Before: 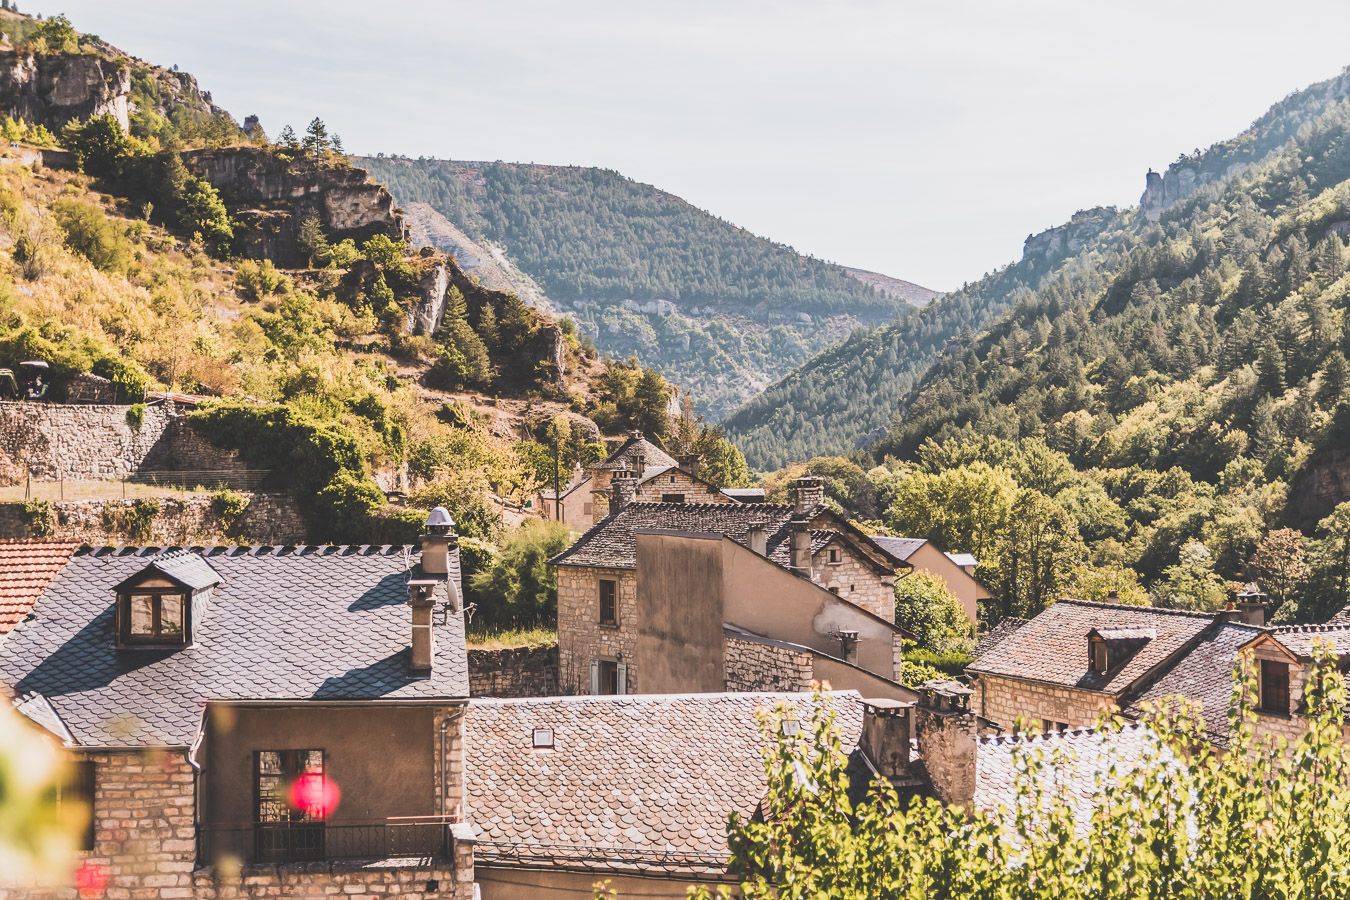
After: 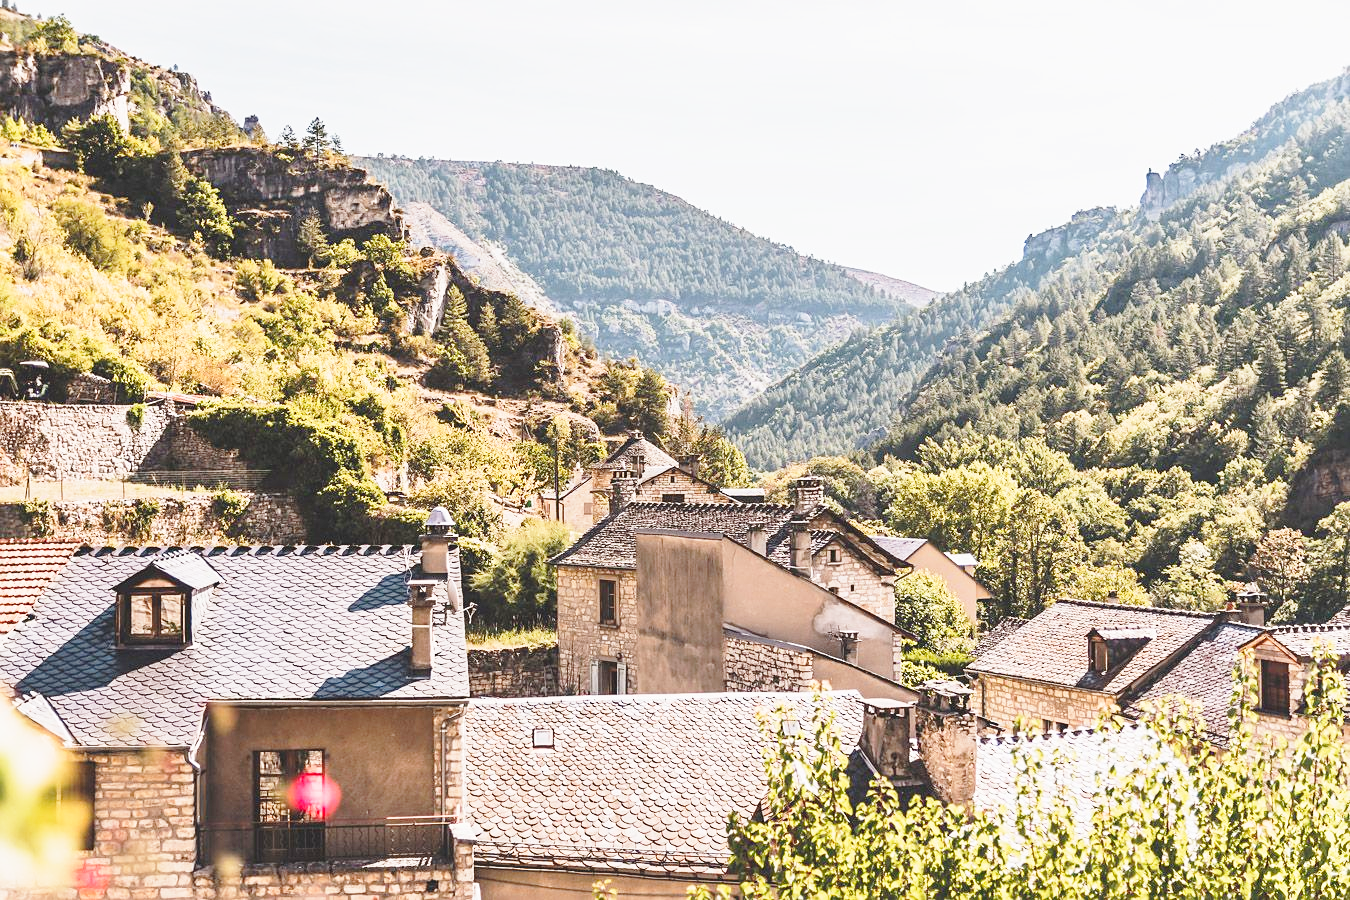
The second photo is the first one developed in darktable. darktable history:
sharpen: amount 0.217
base curve: curves: ch0 [(0, 0) (0.028, 0.03) (0.121, 0.232) (0.46, 0.748) (0.859, 0.968) (1, 1)], preserve colors none
